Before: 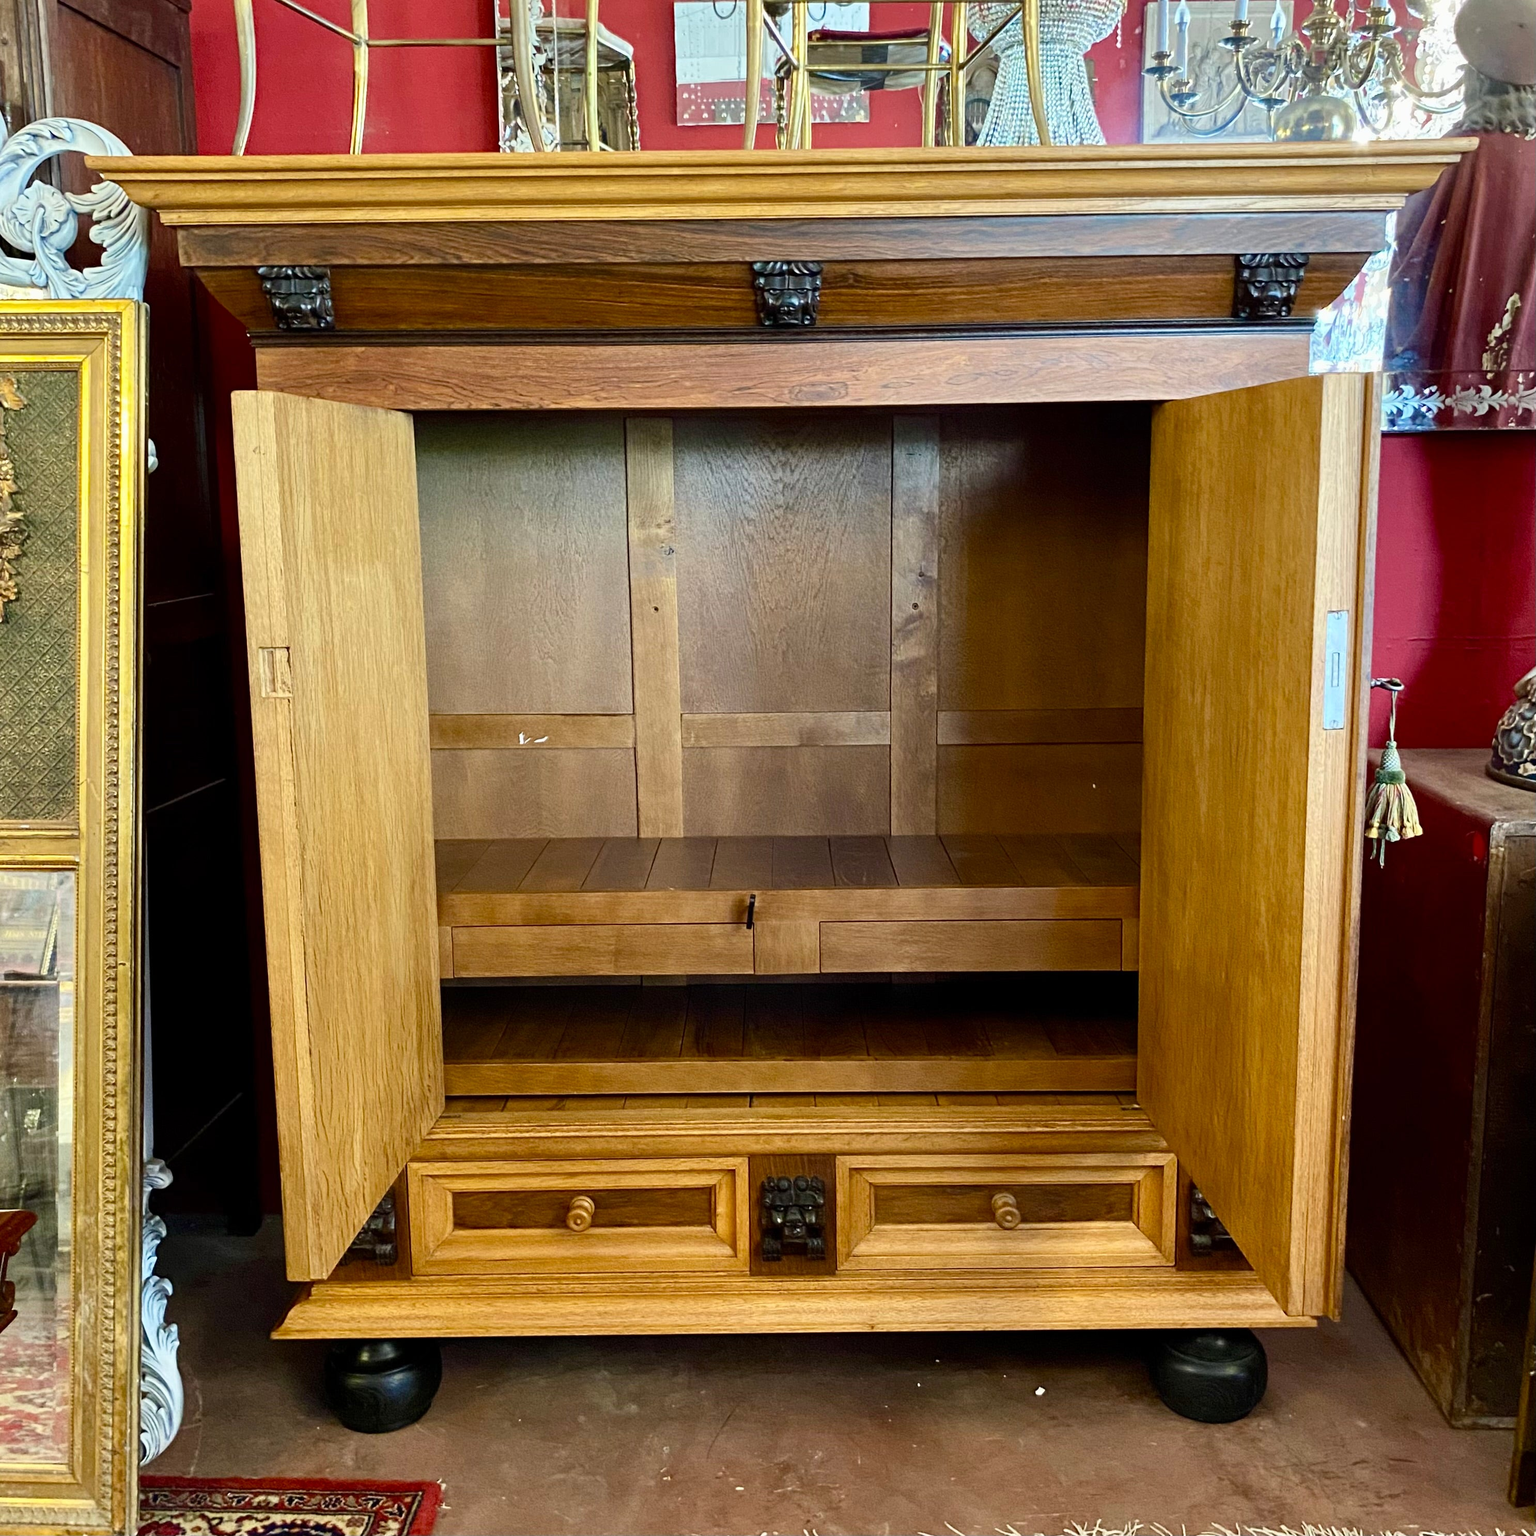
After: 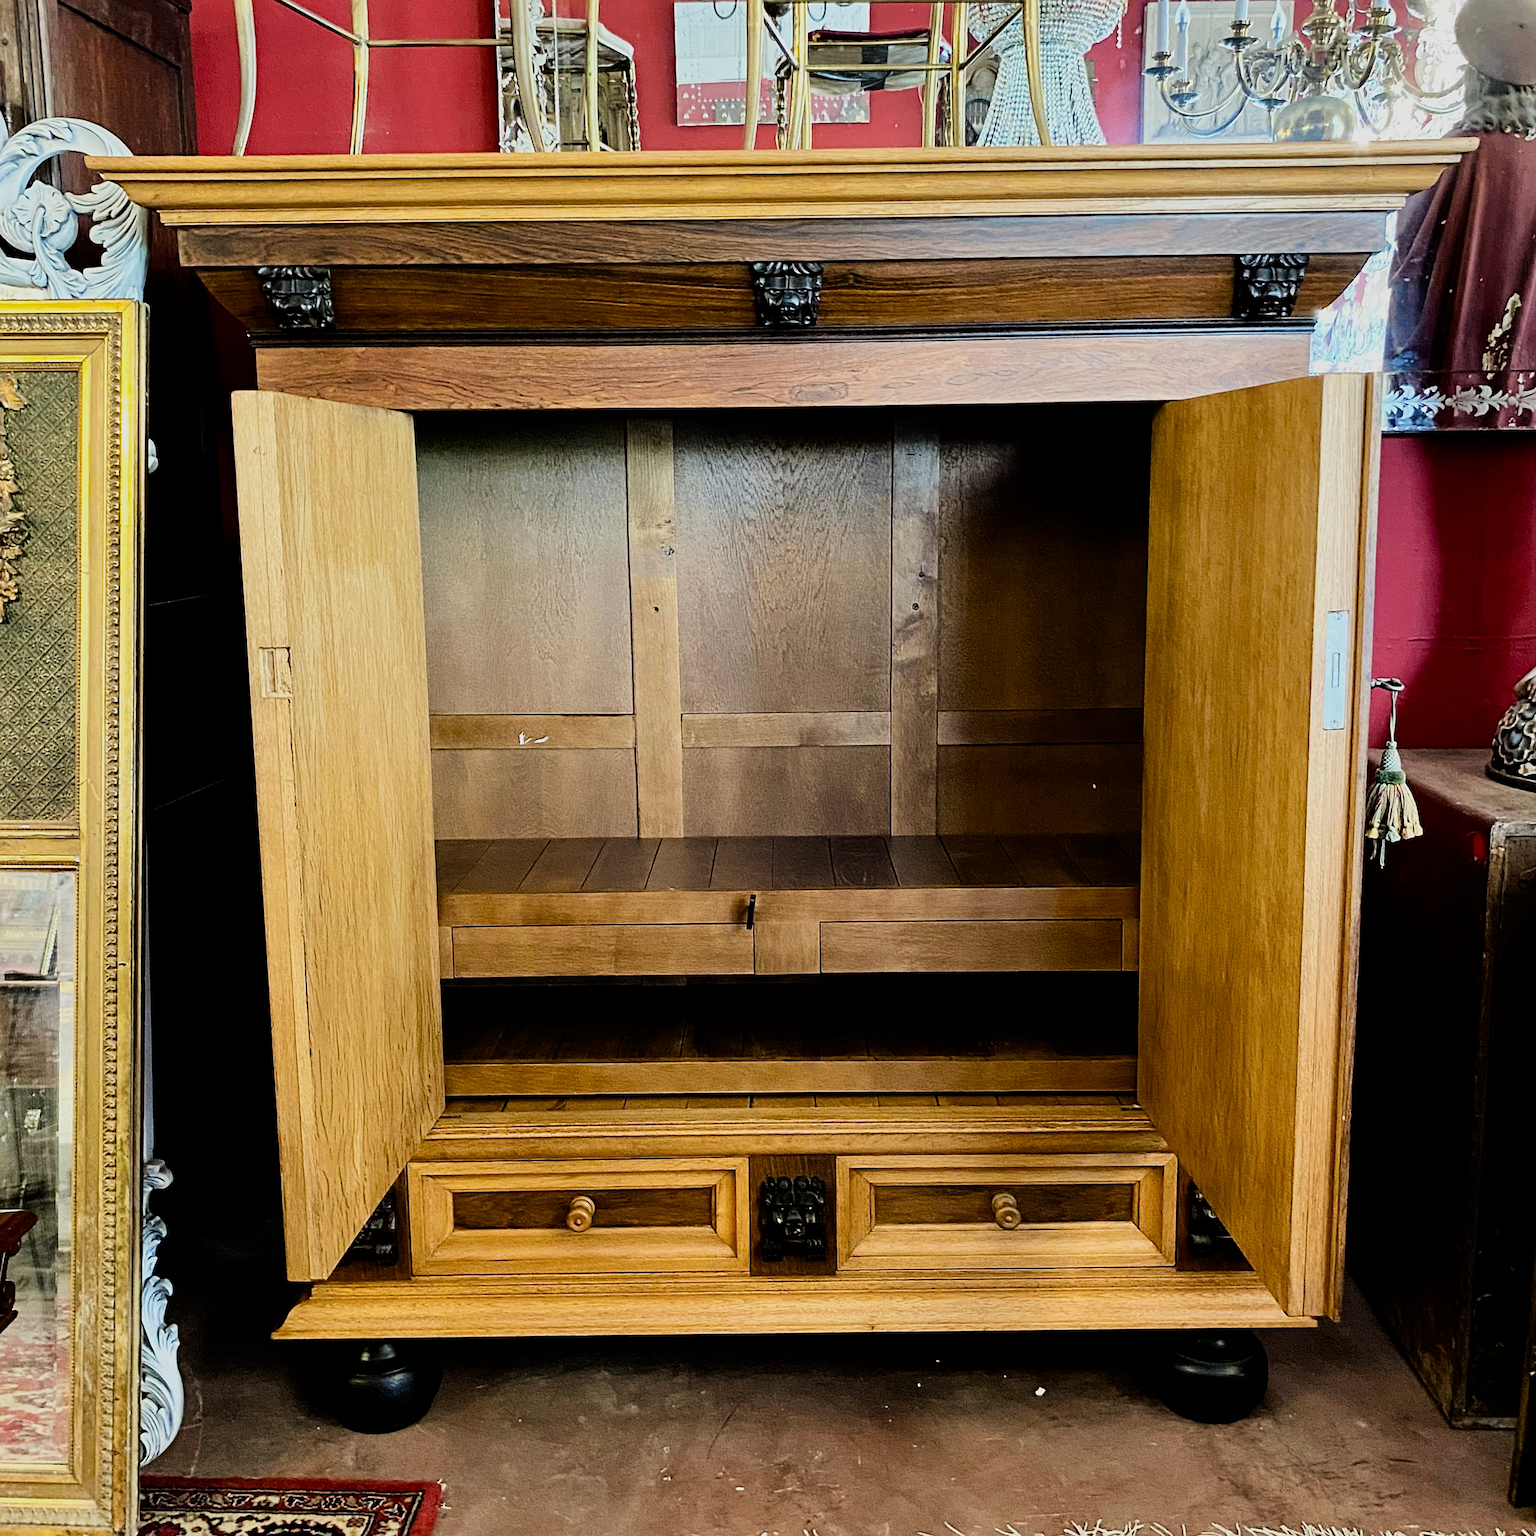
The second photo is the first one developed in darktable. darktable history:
sharpen: on, module defaults
filmic rgb: black relative exposure -5.15 EV, white relative exposure 3.99 EV, threshold 5.97 EV, hardness 2.91, contrast 1.297, highlights saturation mix -30.75%, enable highlight reconstruction true
